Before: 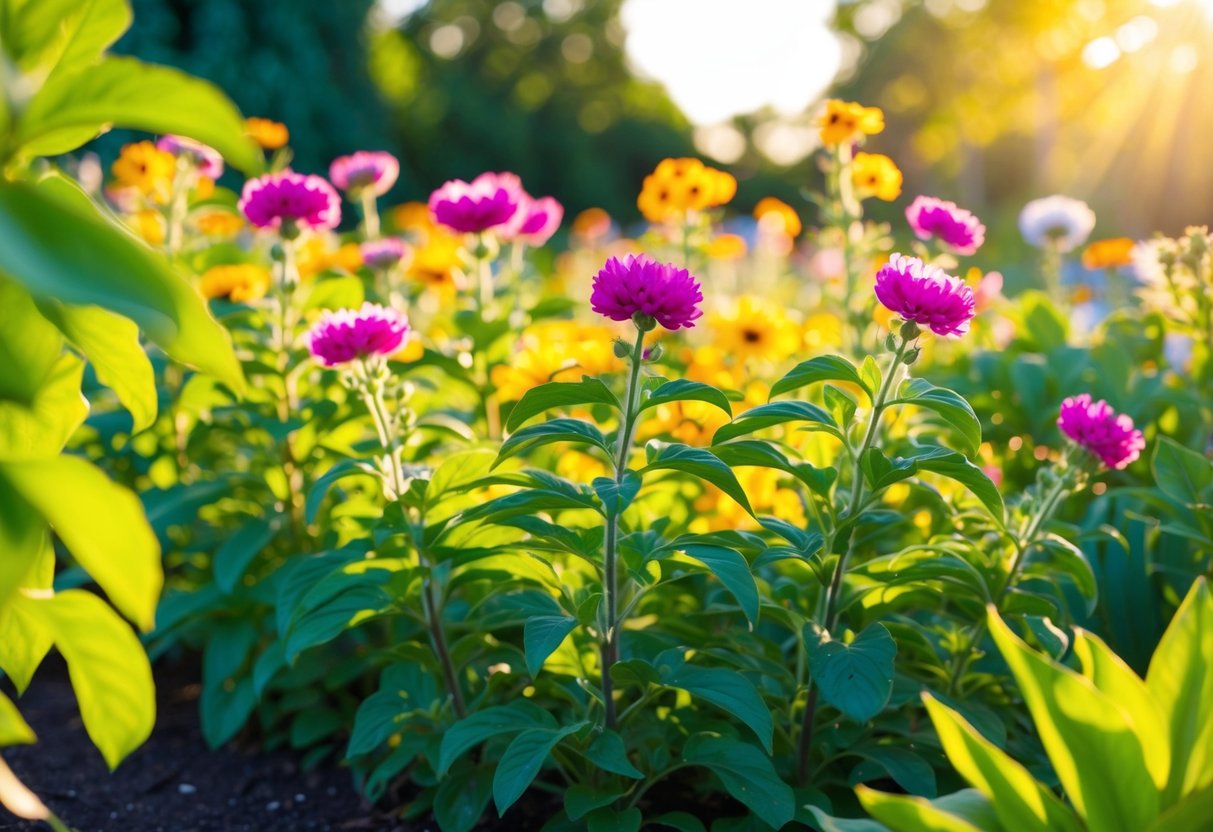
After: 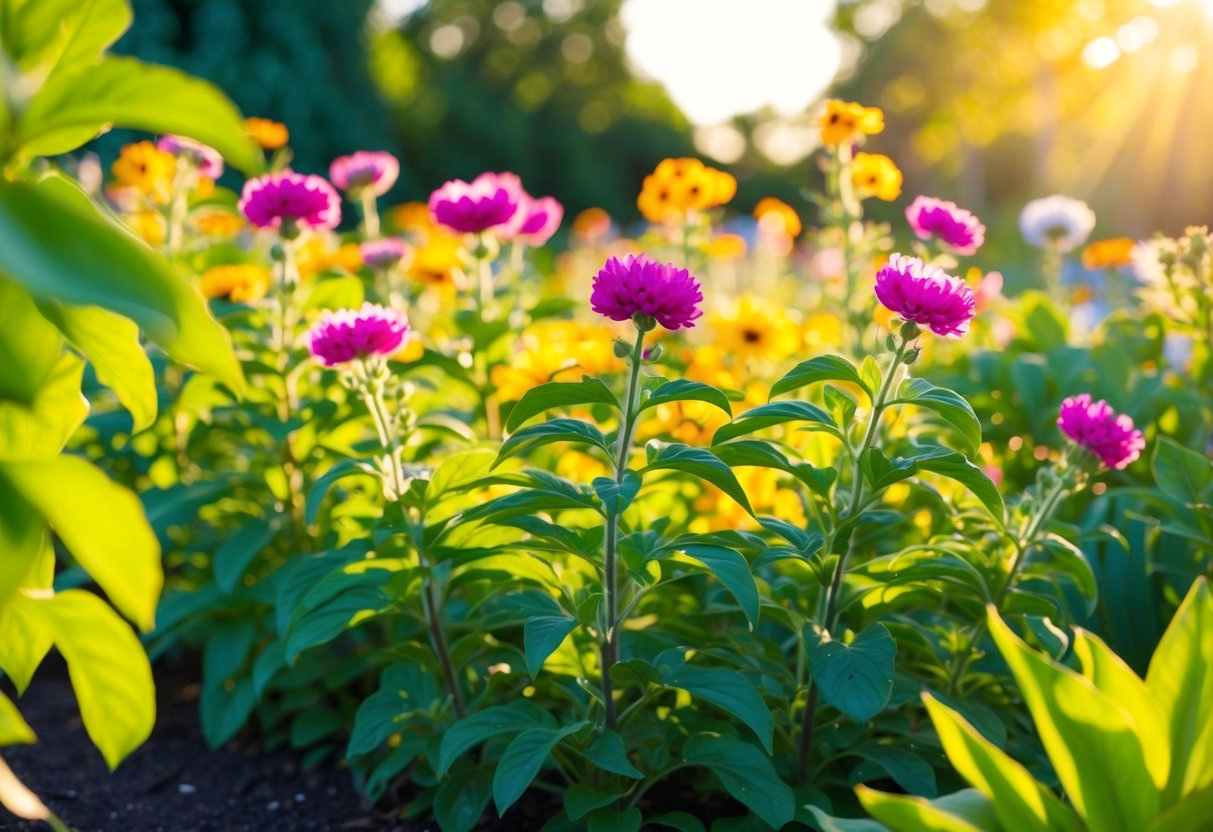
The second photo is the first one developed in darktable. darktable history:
color calibration: x 0.342, y 0.355, temperature 5142.31 K
